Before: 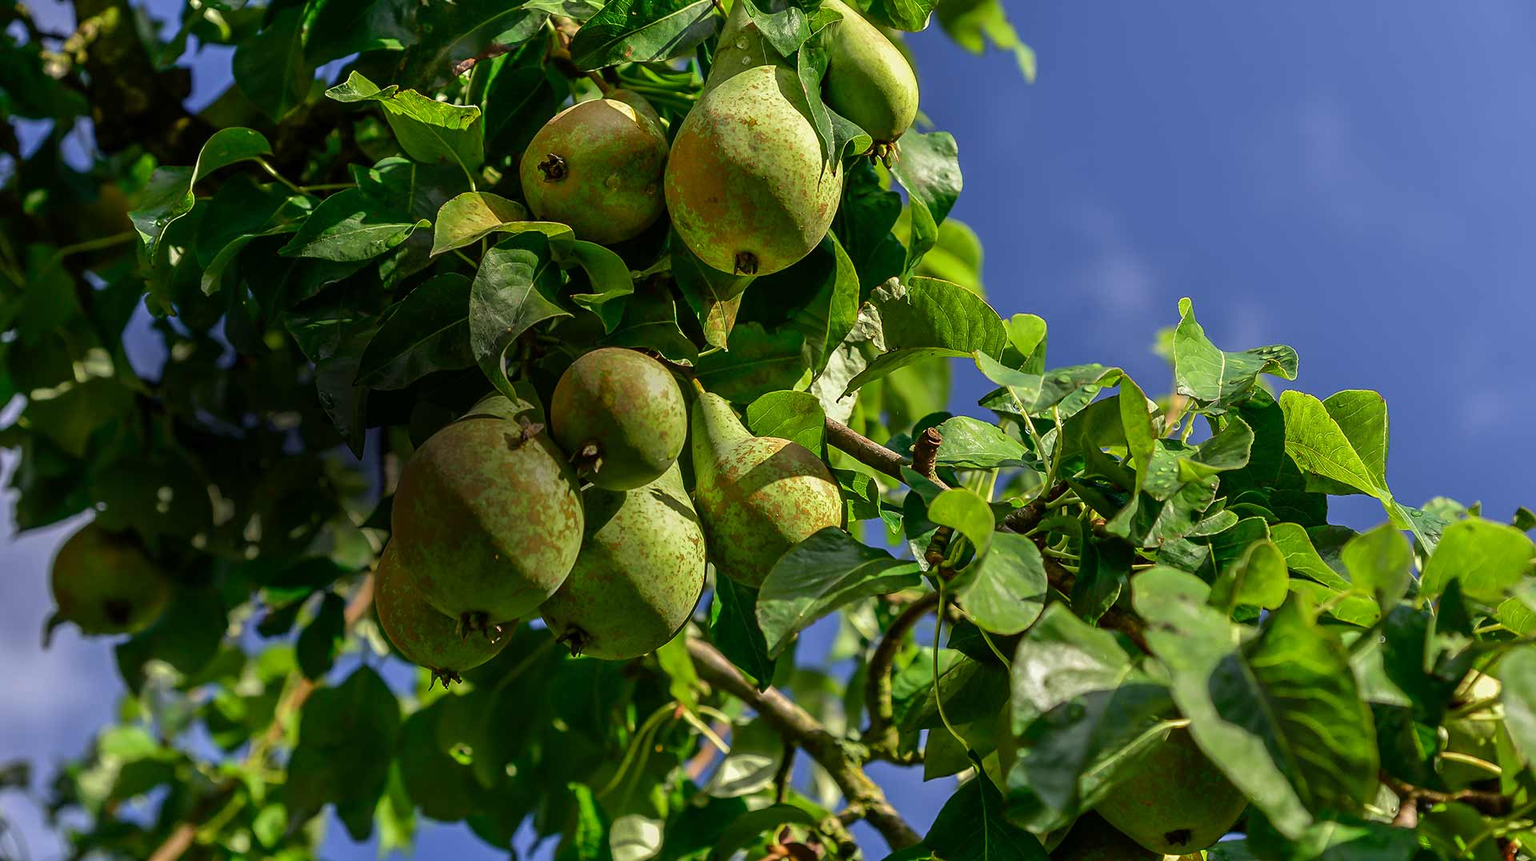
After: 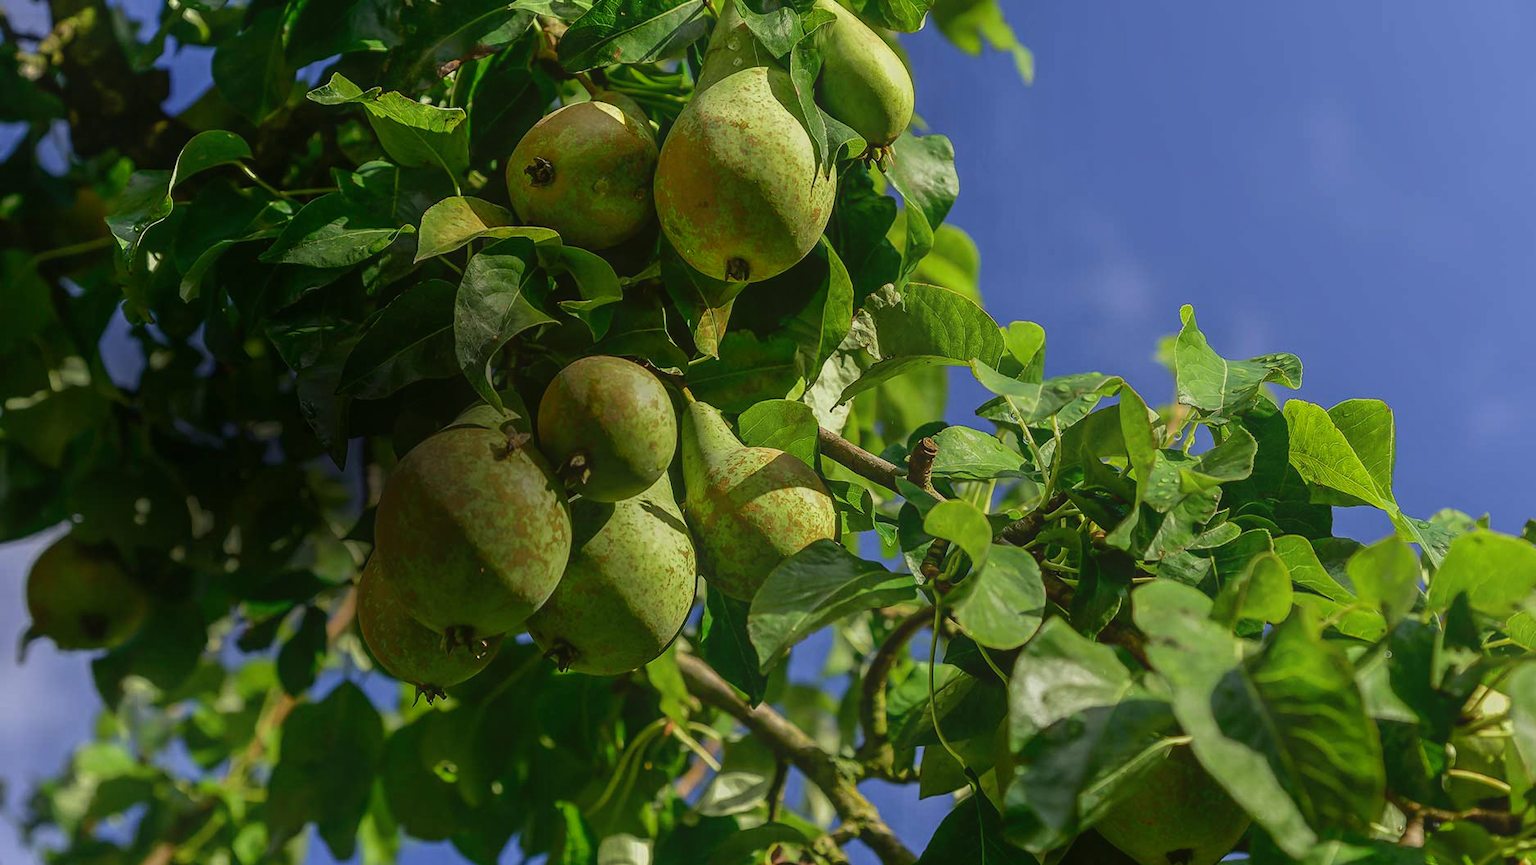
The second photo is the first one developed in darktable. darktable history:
crop: left 1.698%, right 0.277%, bottom 1.701%
local contrast: on, module defaults
contrast equalizer: octaves 7, y [[0.6 ×6], [0.55 ×6], [0 ×6], [0 ×6], [0 ×6]], mix -0.99
